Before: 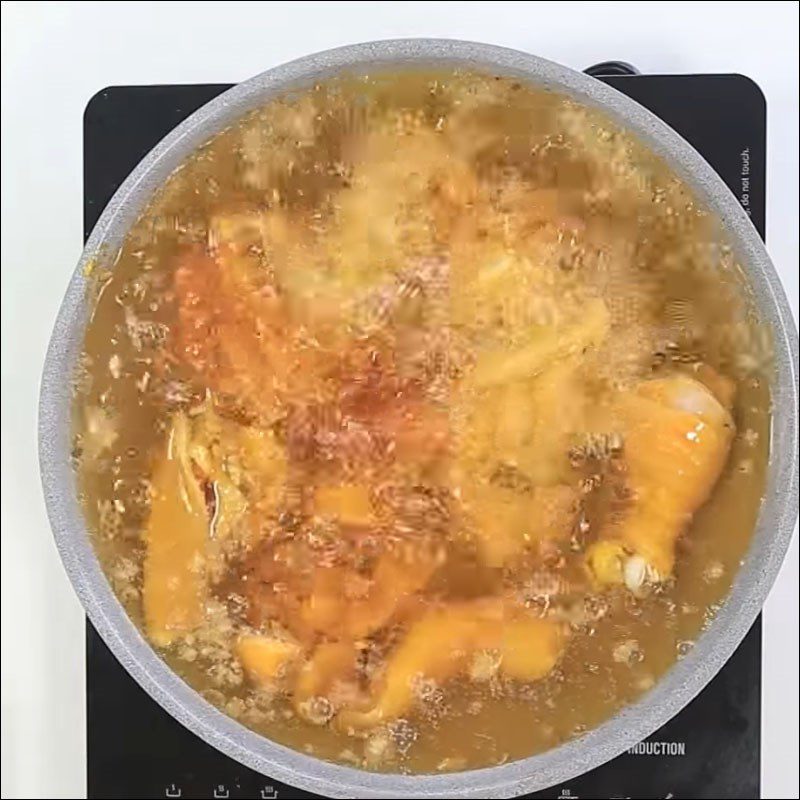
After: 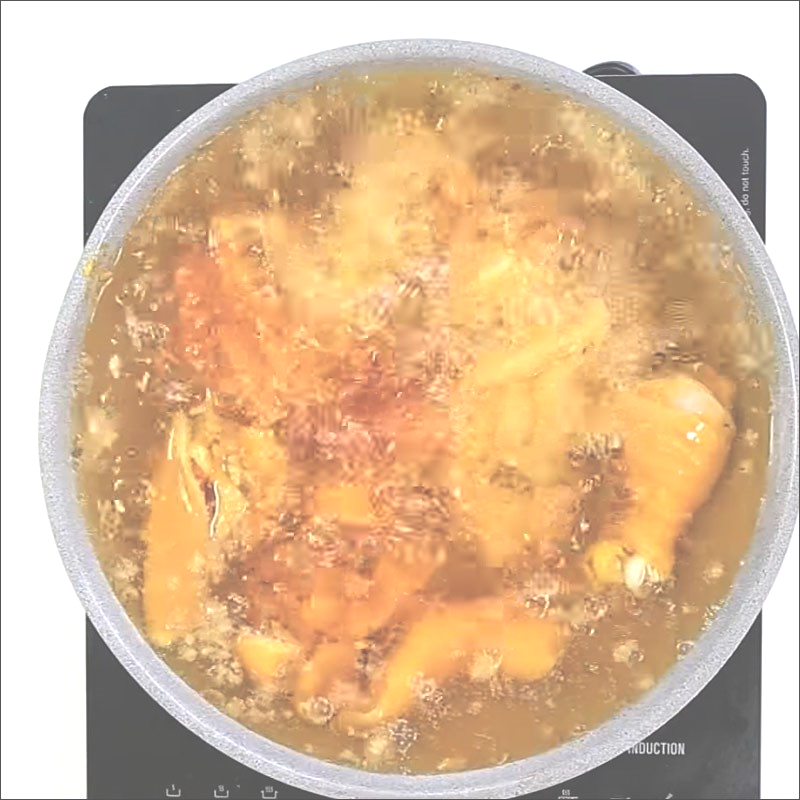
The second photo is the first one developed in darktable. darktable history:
exposure: black level correction -0.069, exposure 0.503 EV, compensate highlight preservation false
